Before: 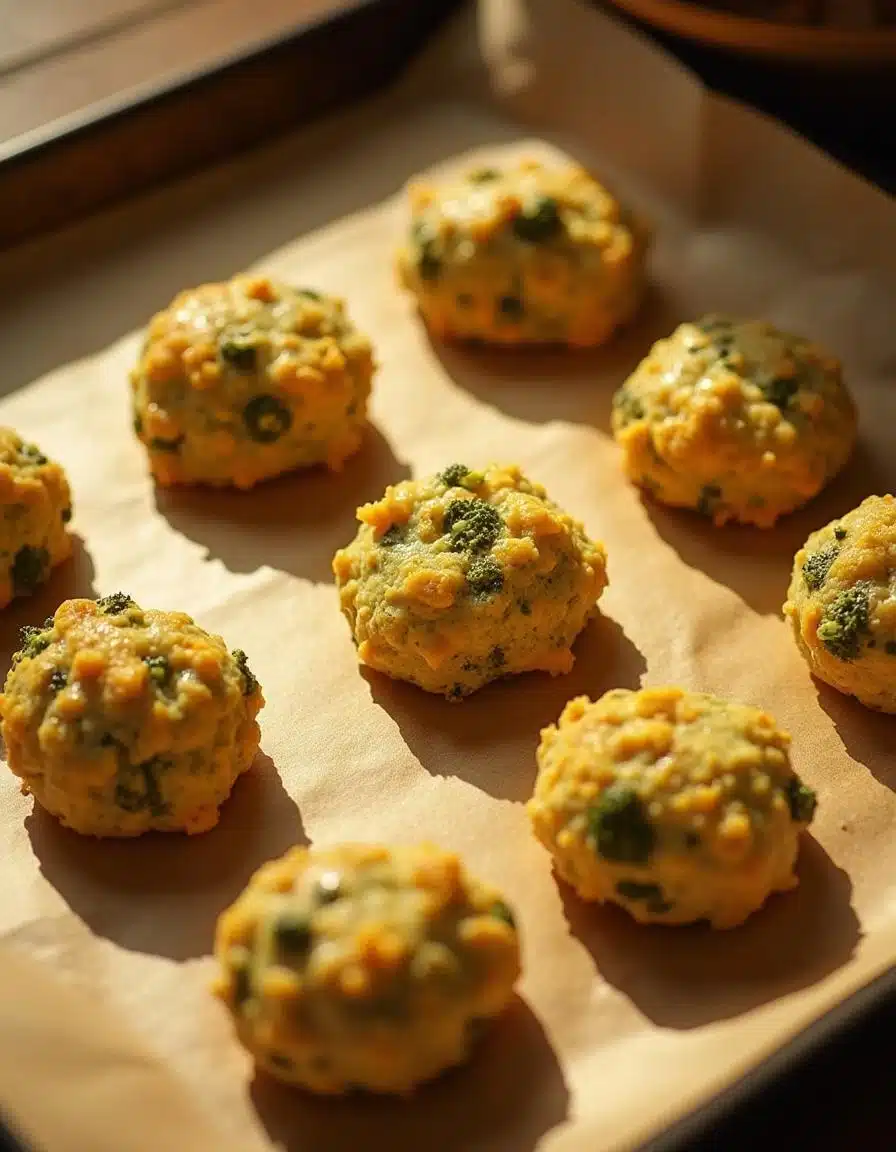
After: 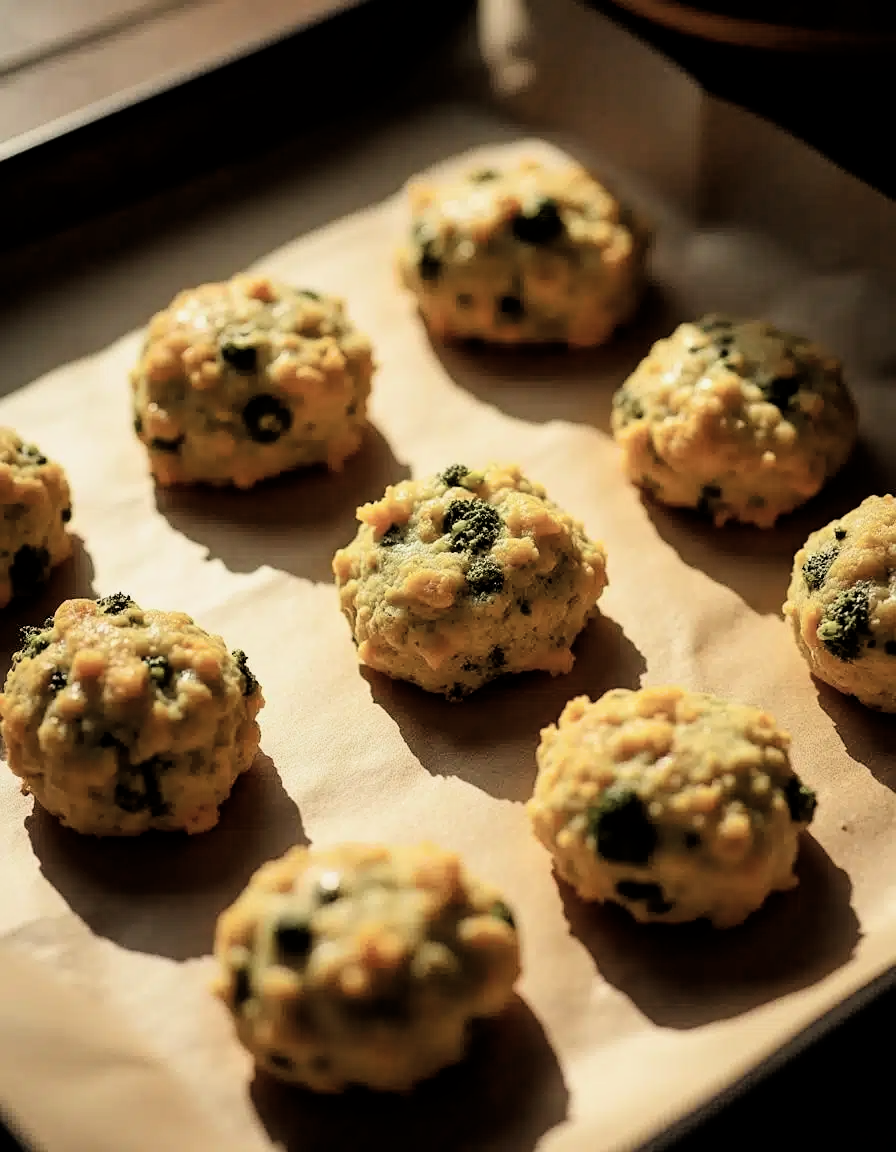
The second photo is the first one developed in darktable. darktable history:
contrast brightness saturation: contrast 0.055, brightness -0.008, saturation -0.221
filmic rgb: black relative exposure -4.04 EV, white relative exposure 3 EV, hardness 3.02, contrast 1.499
